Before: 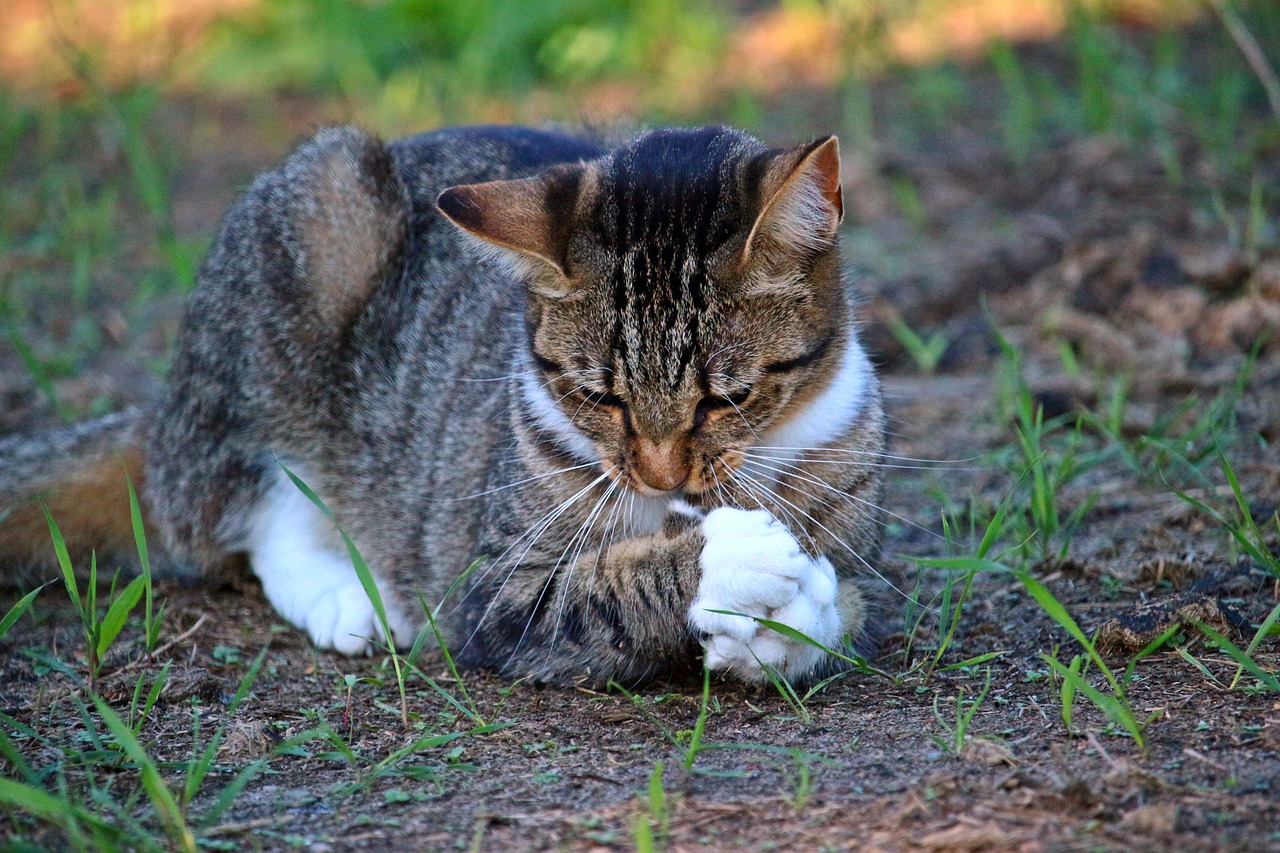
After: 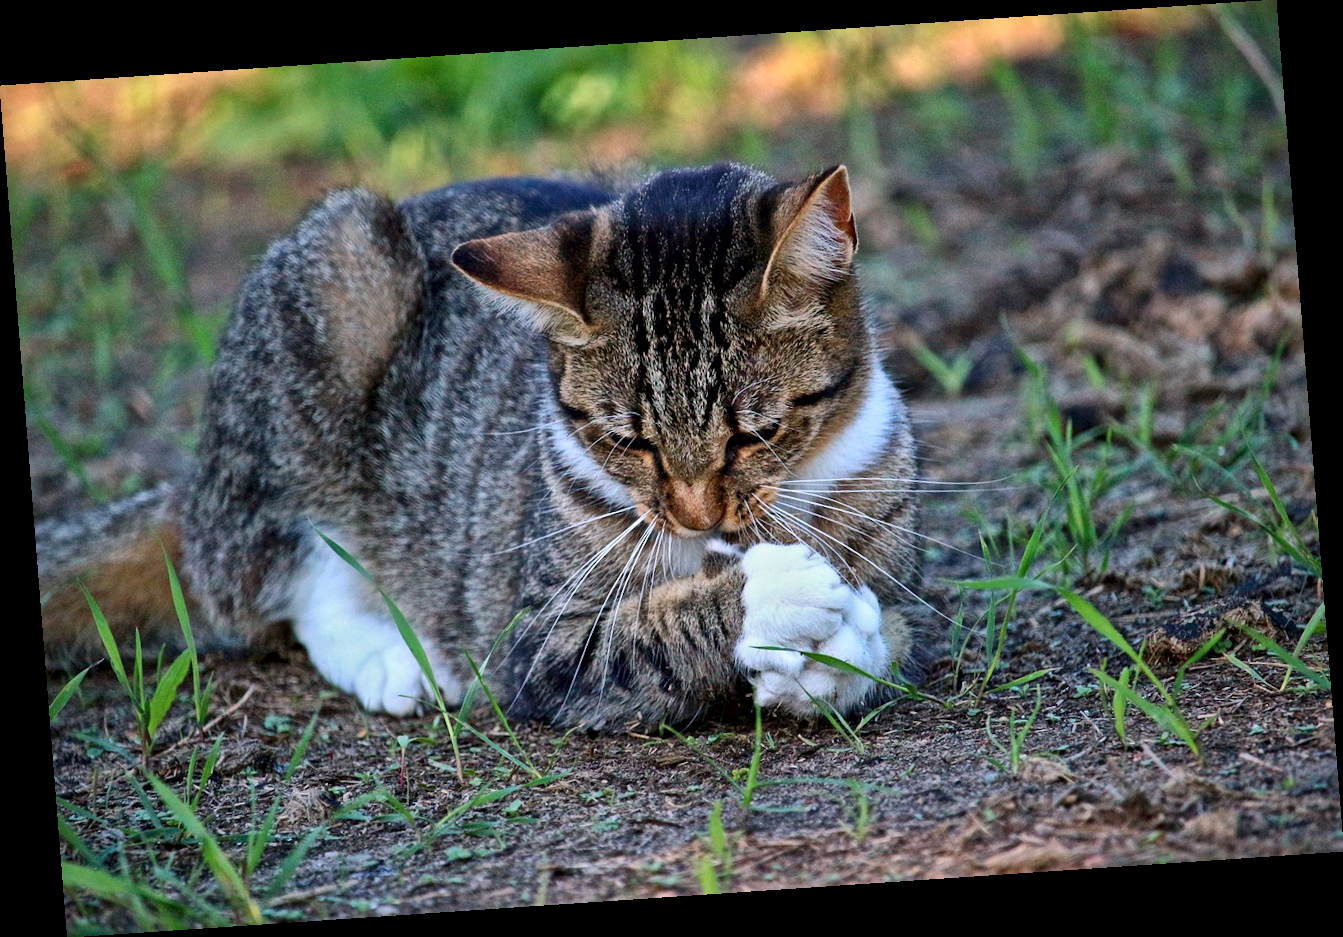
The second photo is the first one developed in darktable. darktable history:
local contrast: mode bilateral grid, contrast 20, coarseness 20, detail 150%, midtone range 0.2
rotate and perspective: rotation -4.2°, shear 0.006, automatic cropping off
tone equalizer: -8 EV -0.002 EV, -7 EV 0.005 EV, -6 EV -0.009 EV, -5 EV 0.011 EV, -4 EV -0.012 EV, -3 EV 0.007 EV, -2 EV -0.062 EV, -1 EV -0.293 EV, +0 EV -0.582 EV, smoothing diameter 2%, edges refinement/feathering 20, mask exposure compensation -1.57 EV, filter diffusion 5
